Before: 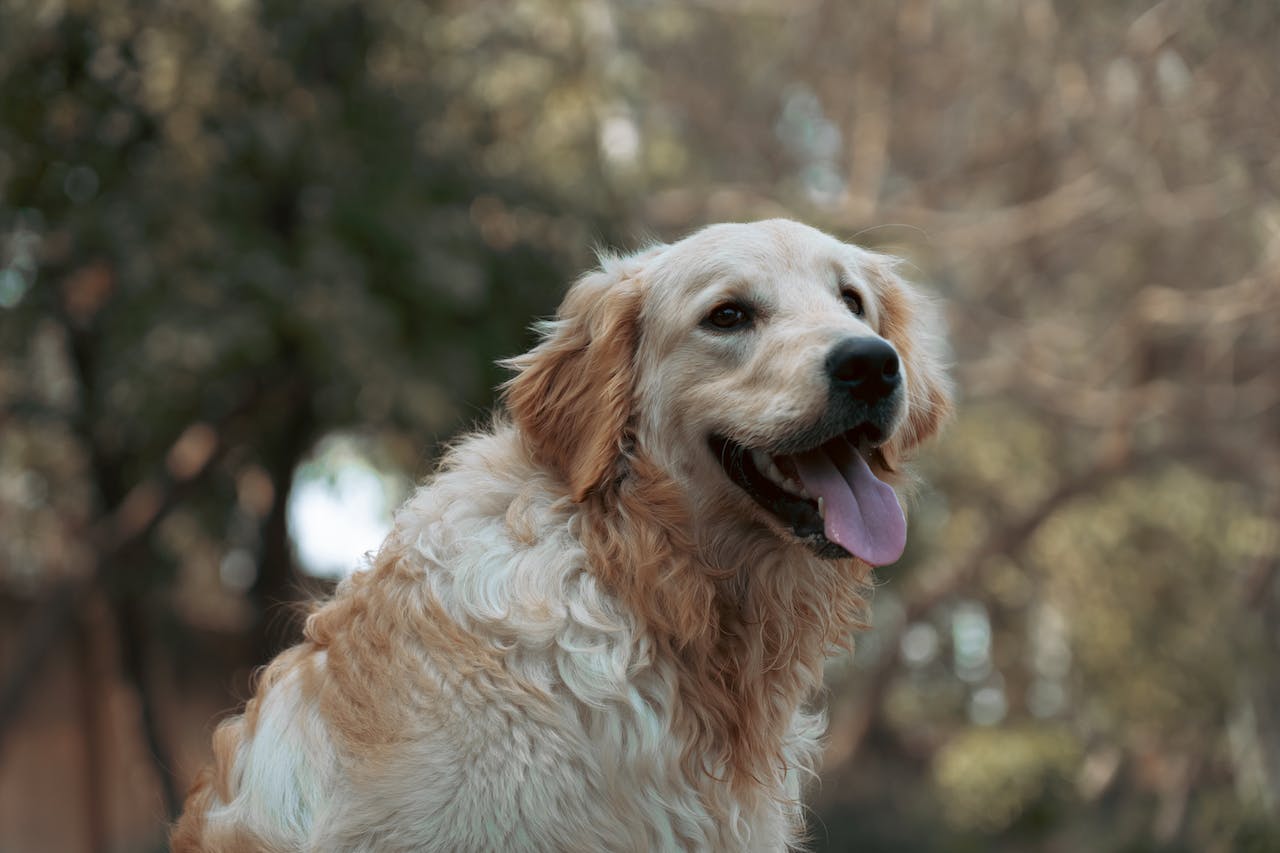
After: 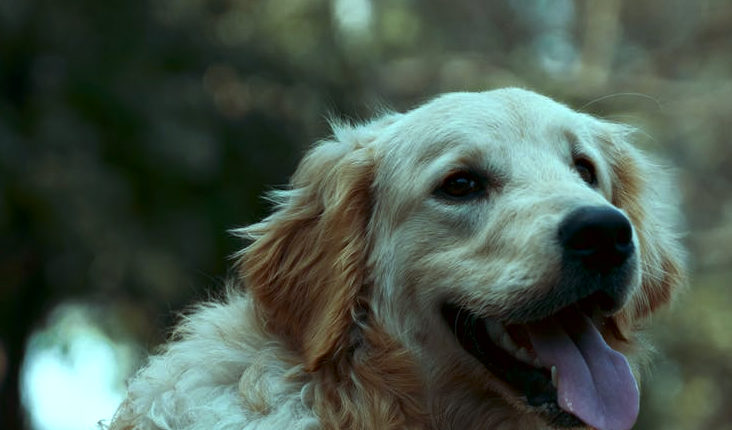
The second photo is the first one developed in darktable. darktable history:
contrast brightness saturation: brightness -0.2, saturation 0.08
color balance: mode lift, gamma, gain (sRGB), lift [0.997, 0.979, 1.021, 1.011], gamma [1, 1.084, 0.916, 0.998], gain [1, 0.87, 1.13, 1.101], contrast 4.55%, contrast fulcrum 38.24%, output saturation 104.09%
crop: left 20.932%, top 15.471%, right 21.848%, bottom 34.081%
